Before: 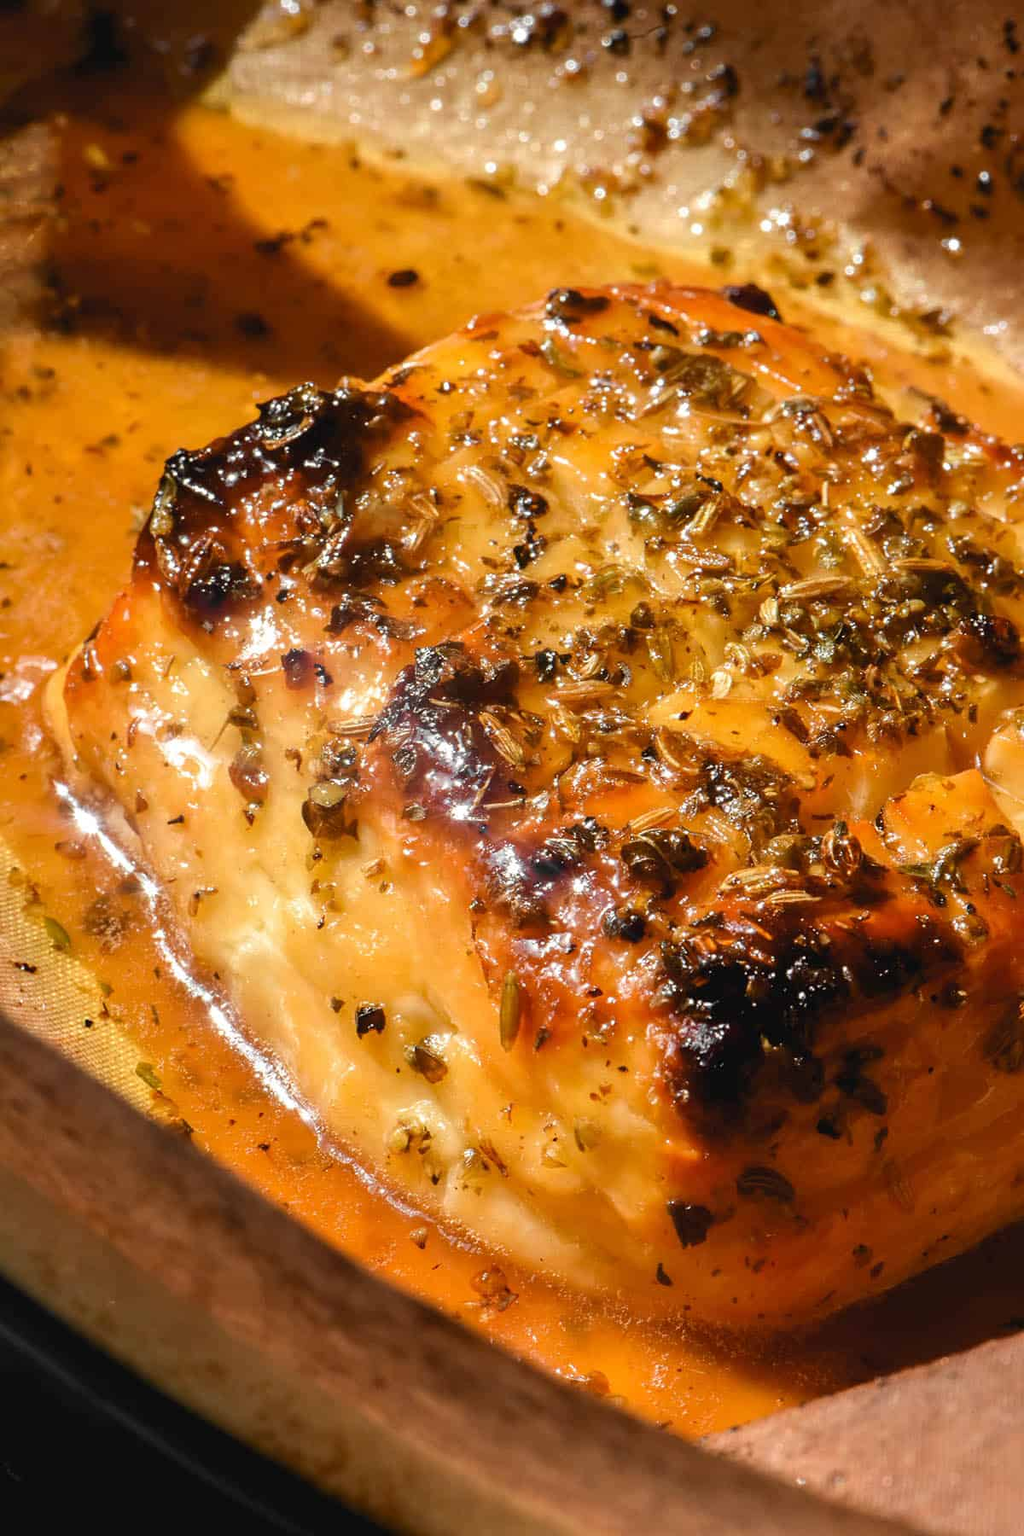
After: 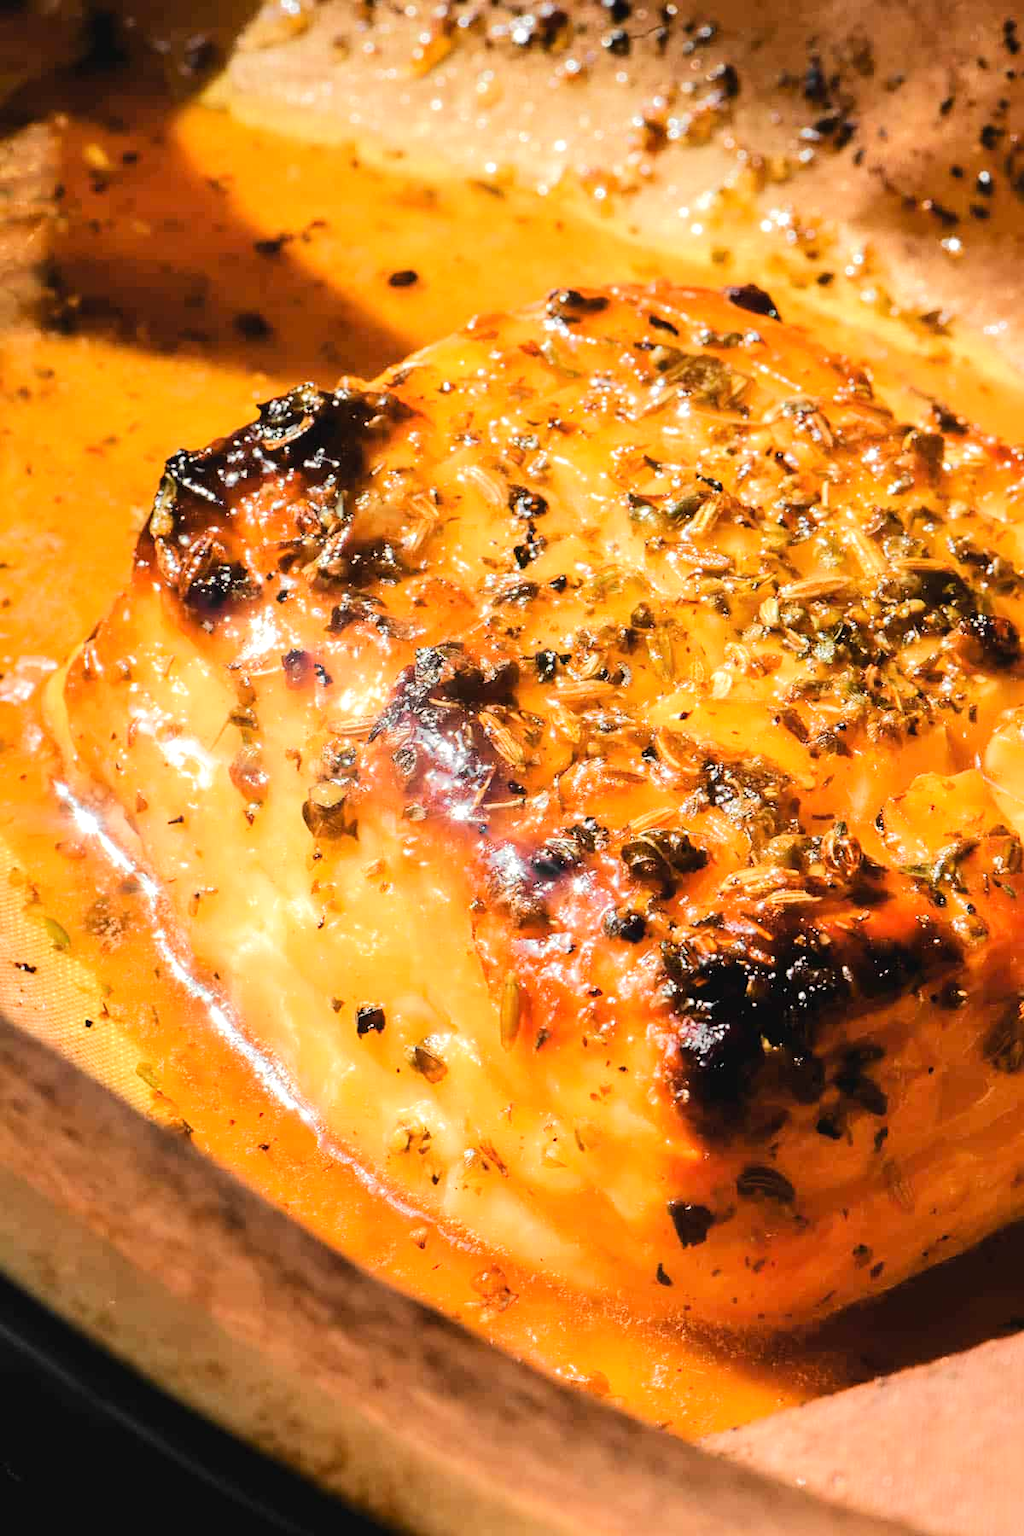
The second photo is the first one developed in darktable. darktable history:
tone equalizer: -7 EV 0.145 EV, -6 EV 0.624 EV, -5 EV 1.15 EV, -4 EV 1.32 EV, -3 EV 1.13 EV, -2 EV 0.6 EV, -1 EV 0.156 EV, edges refinement/feathering 500, mask exposure compensation -1.57 EV, preserve details no
